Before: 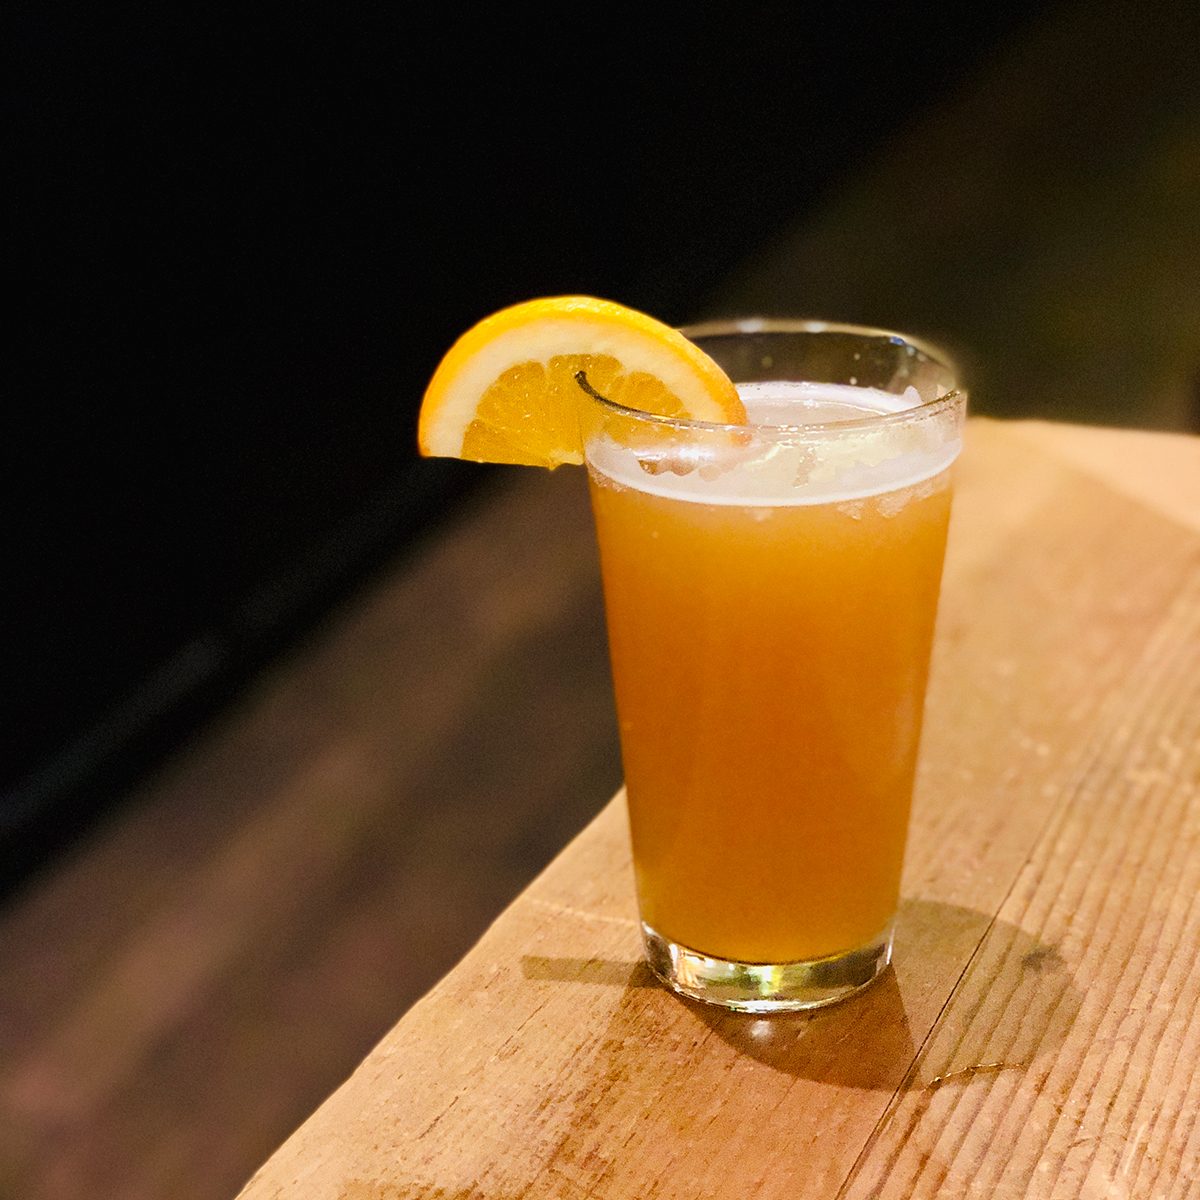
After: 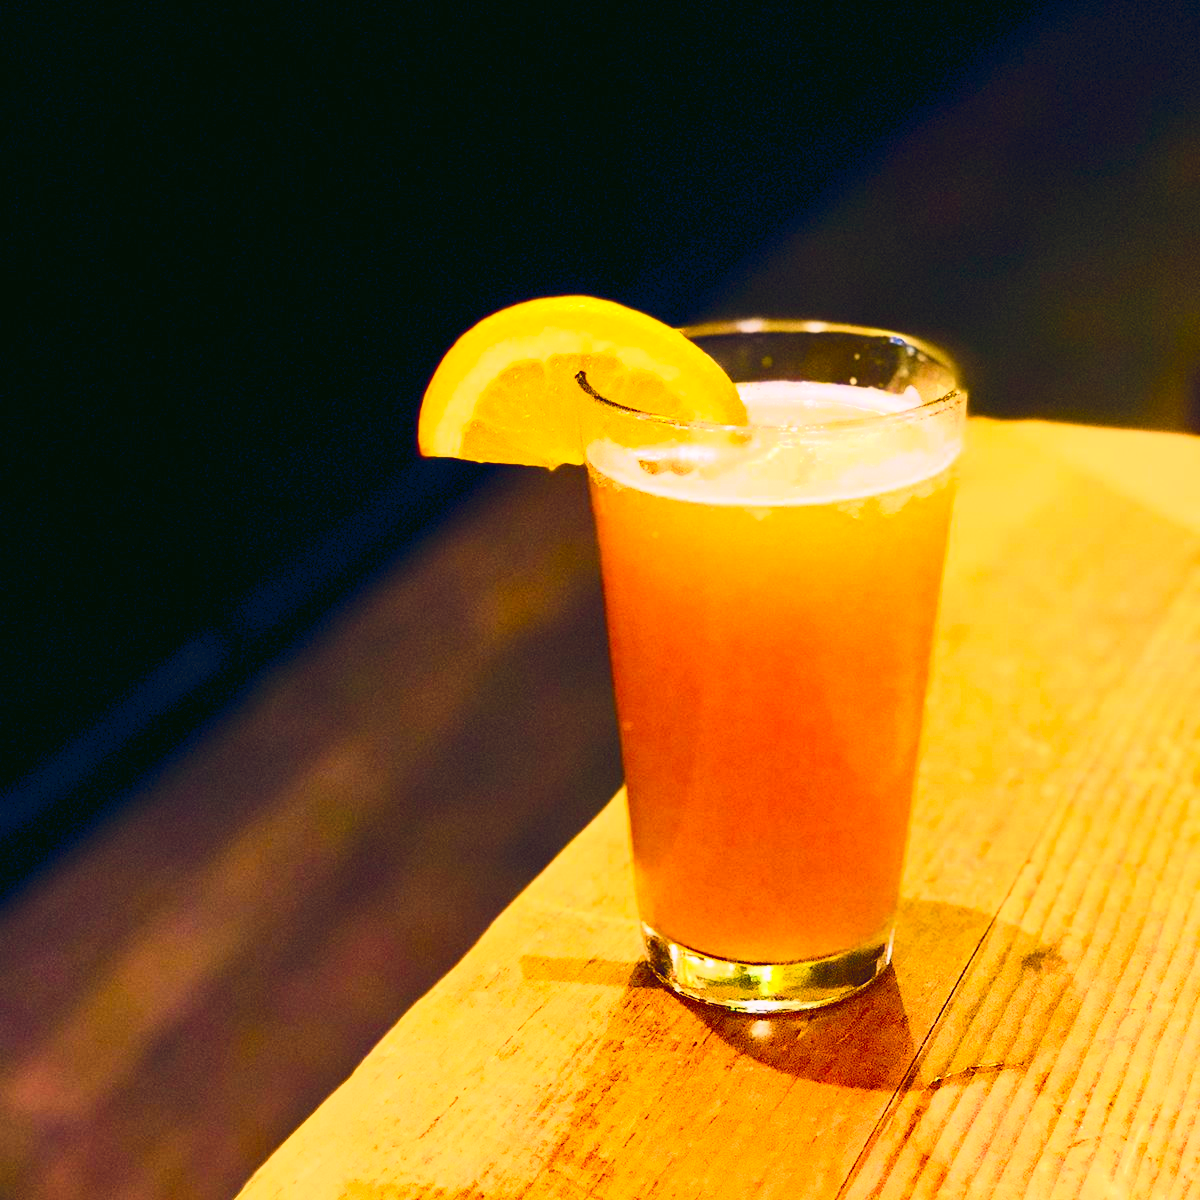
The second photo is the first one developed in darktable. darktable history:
color balance rgb: global offset › luminance -0.277%, global offset › chroma 0.304%, global offset › hue 260.13°, linear chroma grading › global chroma 9.051%, perceptual saturation grading › global saturation 30.281%
tone equalizer: -8 EV 0.272 EV, -7 EV 0.377 EV, -6 EV 0.388 EV, -5 EV 0.234 EV, -3 EV -0.271 EV, -2 EV -0.409 EV, -1 EV -0.412 EV, +0 EV -0.243 EV, luminance estimator HSV value / RGB max
tone curve: curves: ch0 [(0, 0.031) (0.145, 0.106) (0.319, 0.269) (0.495, 0.544) (0.707, 0.833) (0.859, 0.931) (1, 0.967)]; ch1 [(0, 0) (0.279, 0.218) (0.424, 0.411) (0.495, 0.504) (0.538, 0.55) (0.578, 0.595) (0.707, 0.778) (1, 1)]; ch2 [(0, 0) (0.125, 0.089) (0.353, 0.329) (0.436, 0.432) (0.552, 0.554) (0.615, 0.674) (1, 1)], color space Lab, independent channels, preserve colors none
exposure: black level correction 0, exposure 0.702 EV, compensate highlight preservation false
color correction: highlights a* 4.63, highlights b* 4.95, shadows a* -7.4, shadows b* 4.62
